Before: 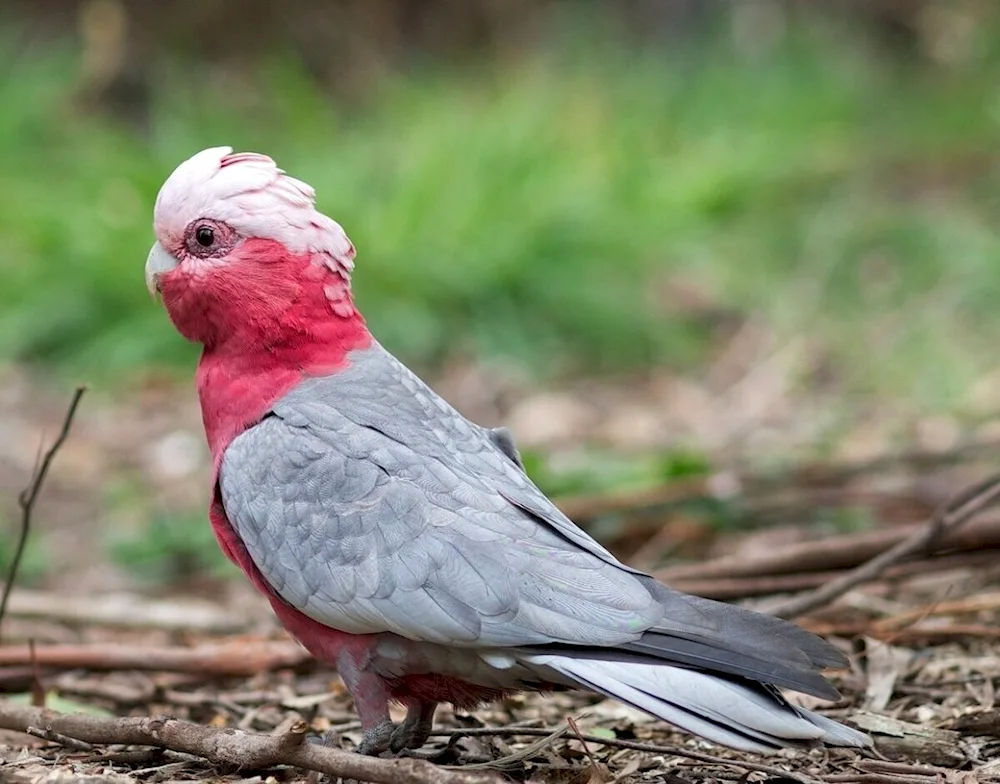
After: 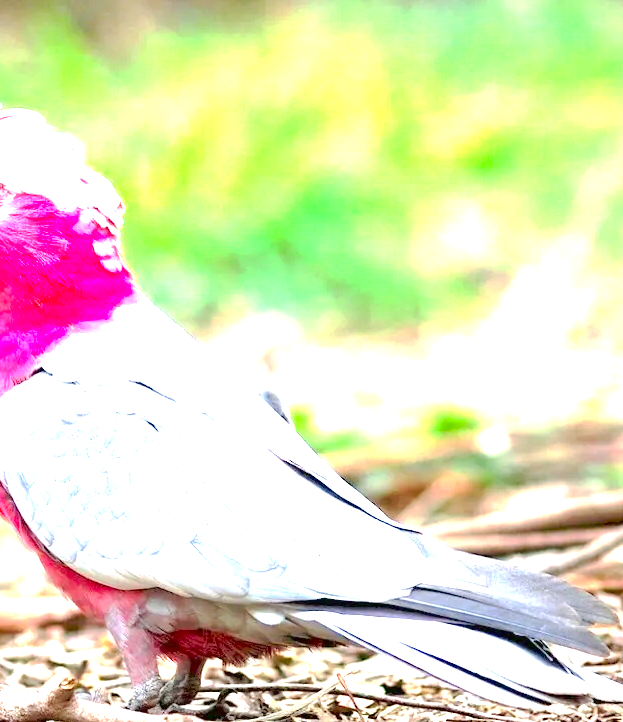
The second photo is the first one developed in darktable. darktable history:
crop and rotate: left 23.18%, top 5.639%, right 14.435%, bottom 2.25%
tone equalizer: smoothing diameter 24.89%, edges refinement/feathering 12.12, preserve details guided filter
exposure: black level correction 0, exposure 2.376 EV, compensate highlight preservation false
contrast brightness saturation: brightness -0.024, saturation 0.365
base curve: curves: ch0 [(0, 0) (0.262, 0.32) (0.722, 0.705) (1, 1)], preserve colors none
